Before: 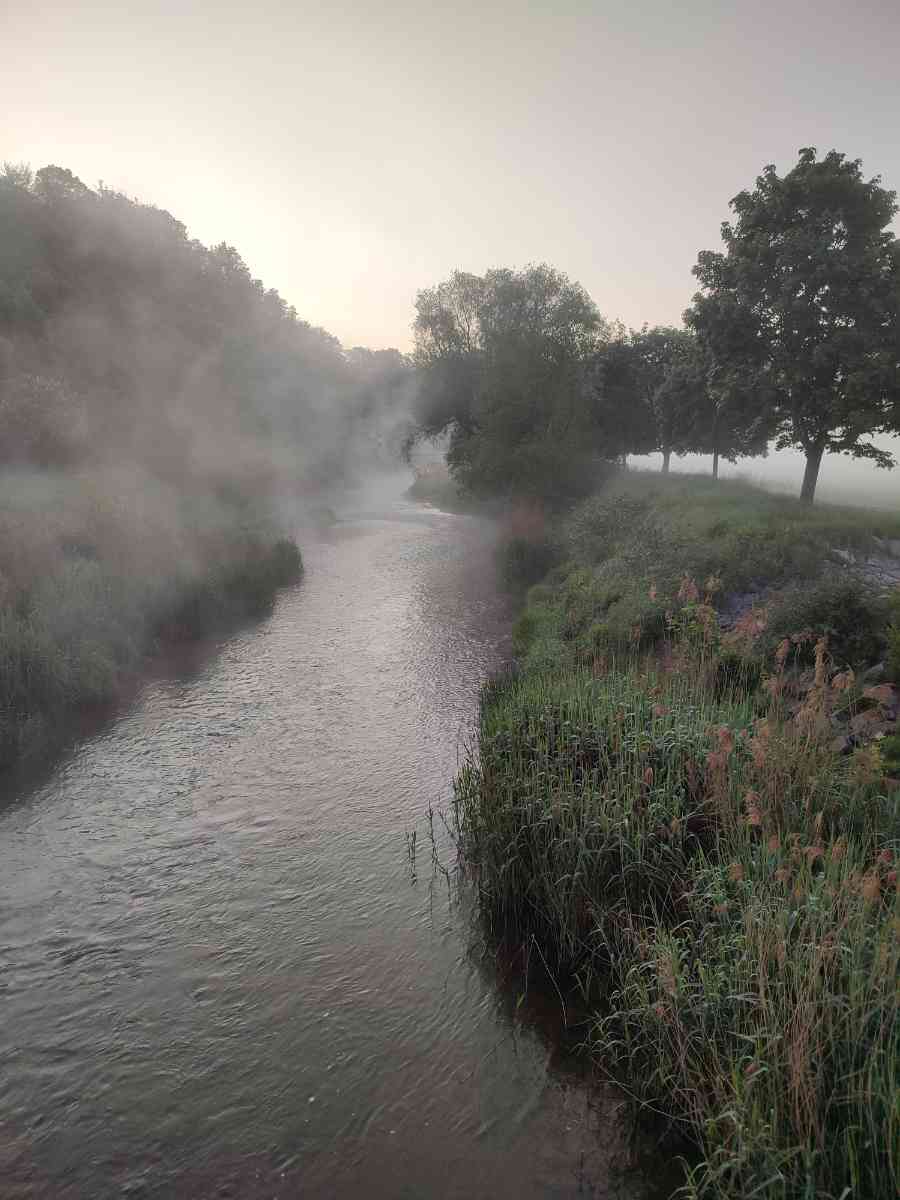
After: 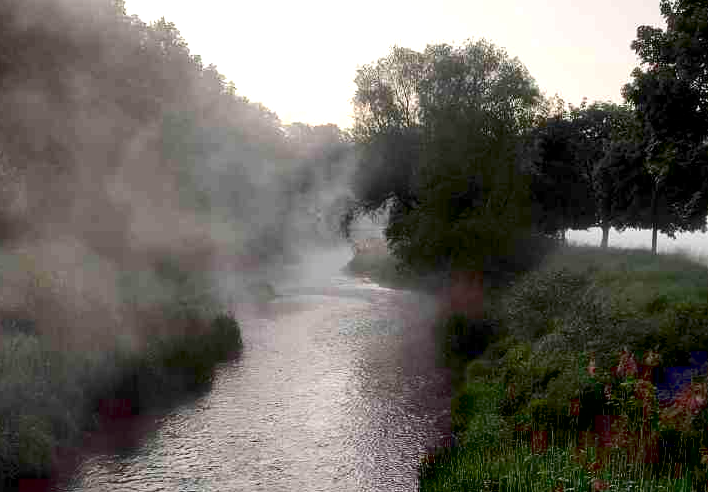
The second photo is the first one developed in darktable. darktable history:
exposure: black level correction 0.041, exposure 0.5 EV, compensate exposure bias true, compensate highlight preservation false
crop: left 6.798%, top 18.778%, right 14.472%, bottom 40.206%
contrast brightness saturation: contrast 0.132, brightness -0.224, saturation 0.135
